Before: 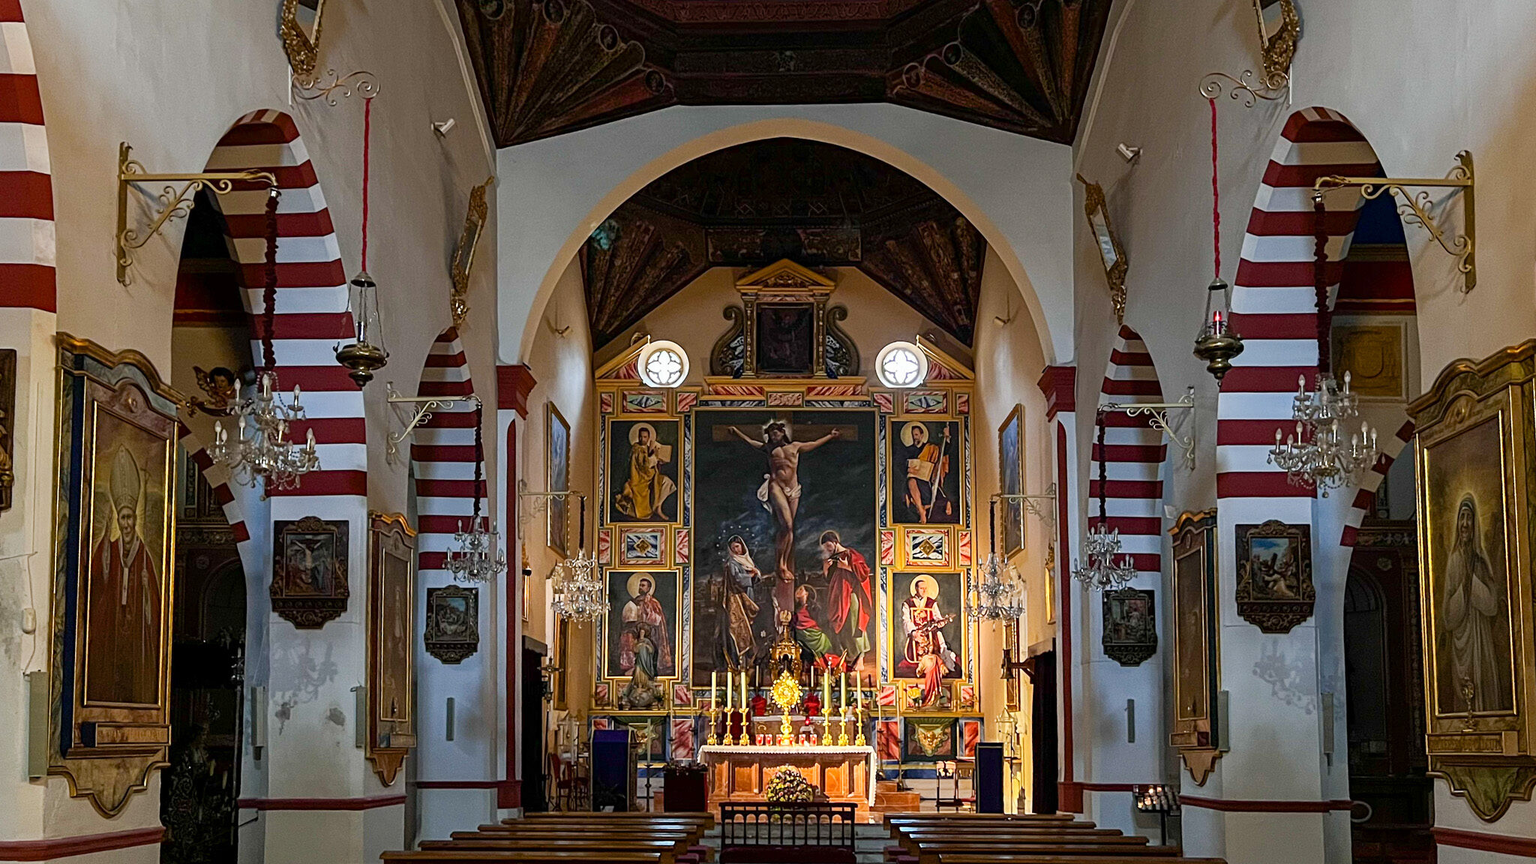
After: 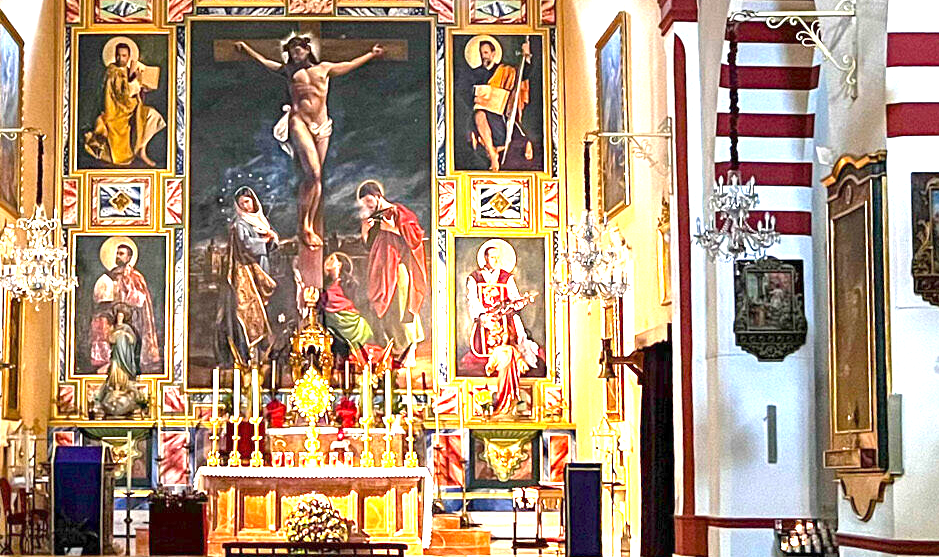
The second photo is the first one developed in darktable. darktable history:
shadows and highlights: shadows 4.1, highlights -17.6, soften with gaussian
crop: left 35.976%, top 45.819%, right 18.162%, bottom 5.807%
exposure: exposure 2.003 EV, compensate highlight preservation false
